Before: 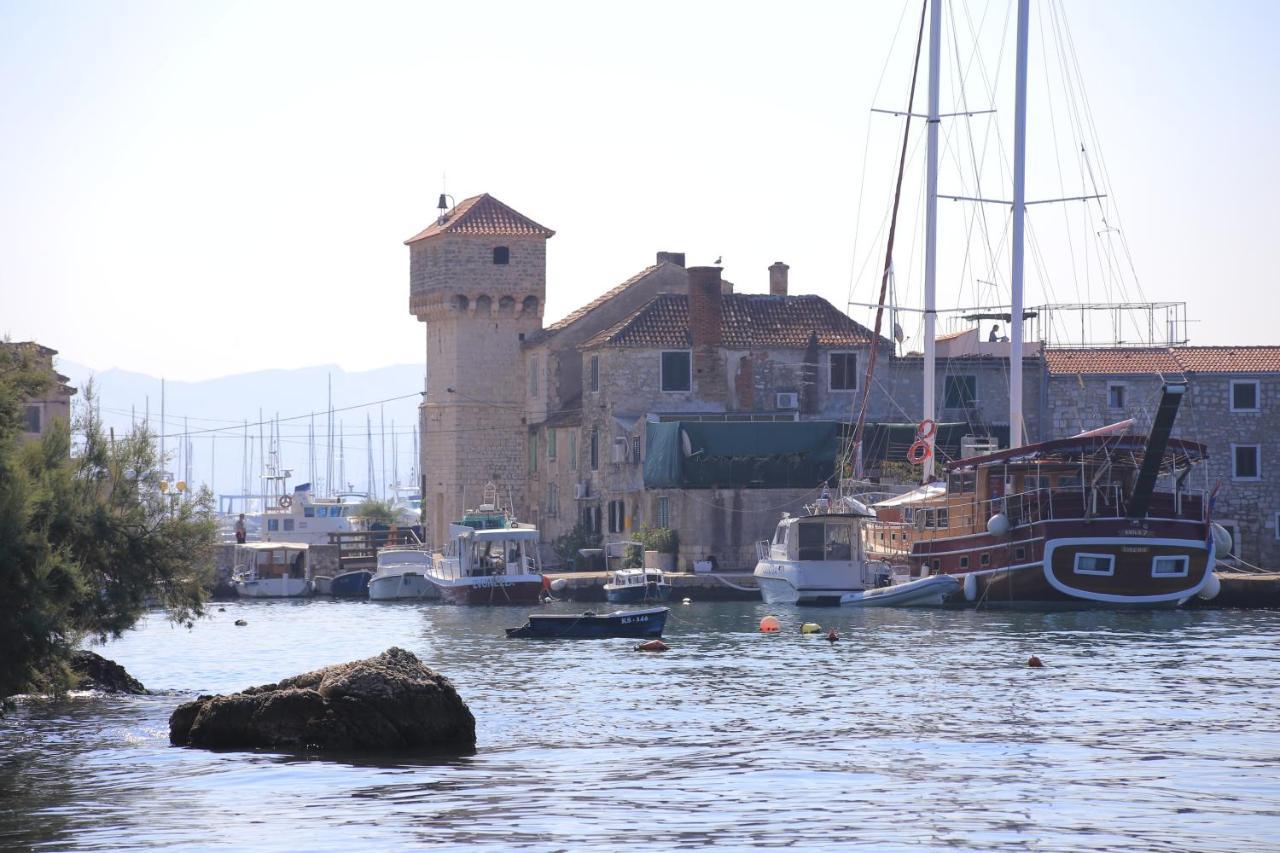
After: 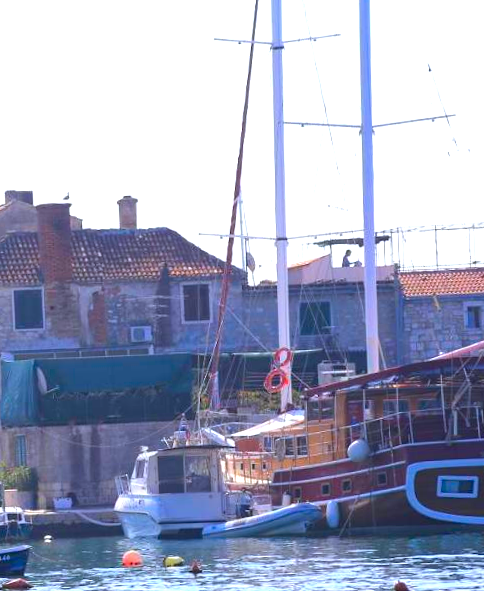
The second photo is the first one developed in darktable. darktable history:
color balance rgb: linear chroma grading › global chroma 20%, perceptual saturation grading › global saturation 25%, perceptual brilliance grading › global brilliance 20%, global vibrance 20%
exposure: compensate highlight preservation false
white balance: red 0.976, blue 1.04
rotate and perspective: rotation -2.22°, lens shift (horizontal) -0.022, automatic cropping off
crop and rotate: left 49.936%, top 10.094%, right 13.136%, bottom 24.256%
